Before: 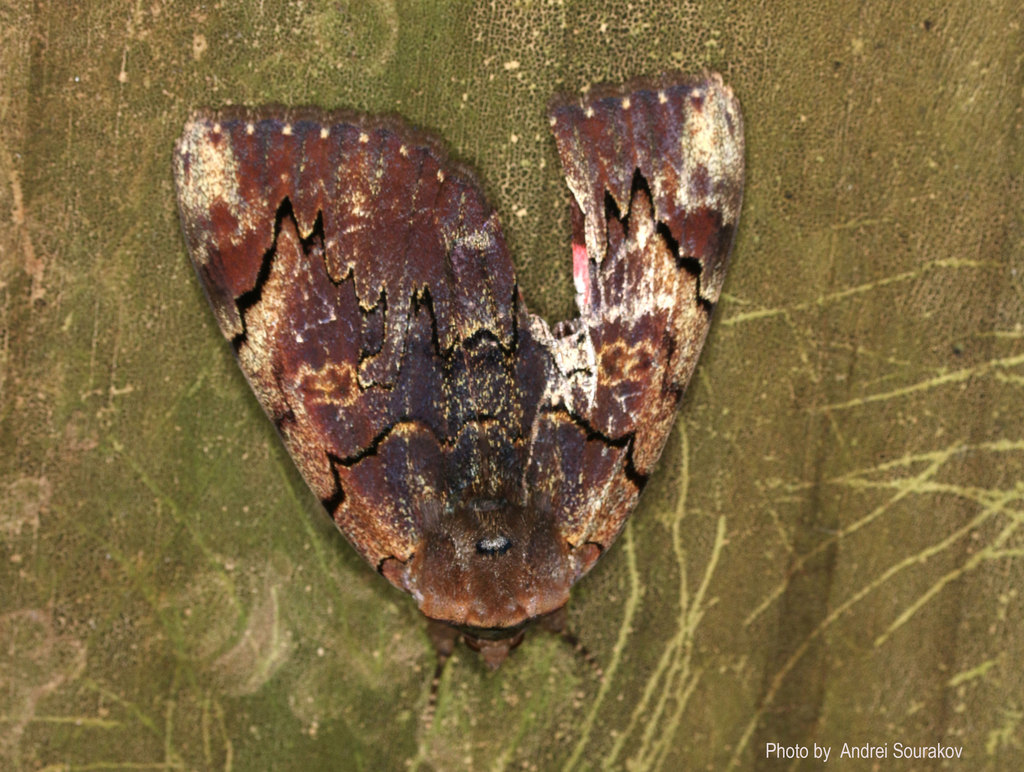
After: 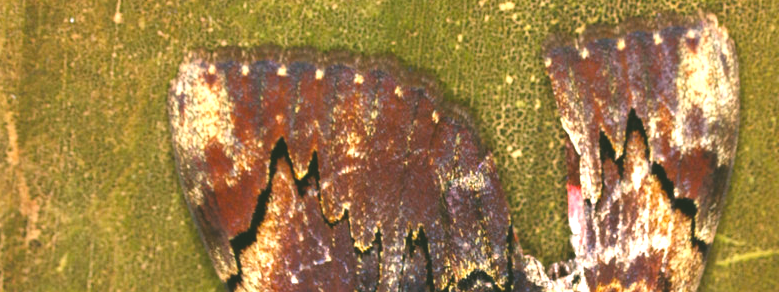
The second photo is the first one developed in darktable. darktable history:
crop: left 0.568%, top 7.649%, right 23.312%, bottom 54.497%
exposure: exposure 0.602 EV, compensate highlight preservation false
color correction: highlights a* 4.23, highlights b* 4.99, shadows a* -7.21, shadows b* 5.01
color balance rgb: global offset › luminance 1.997%, perceptual saturation grading › global saturation 29.588%
